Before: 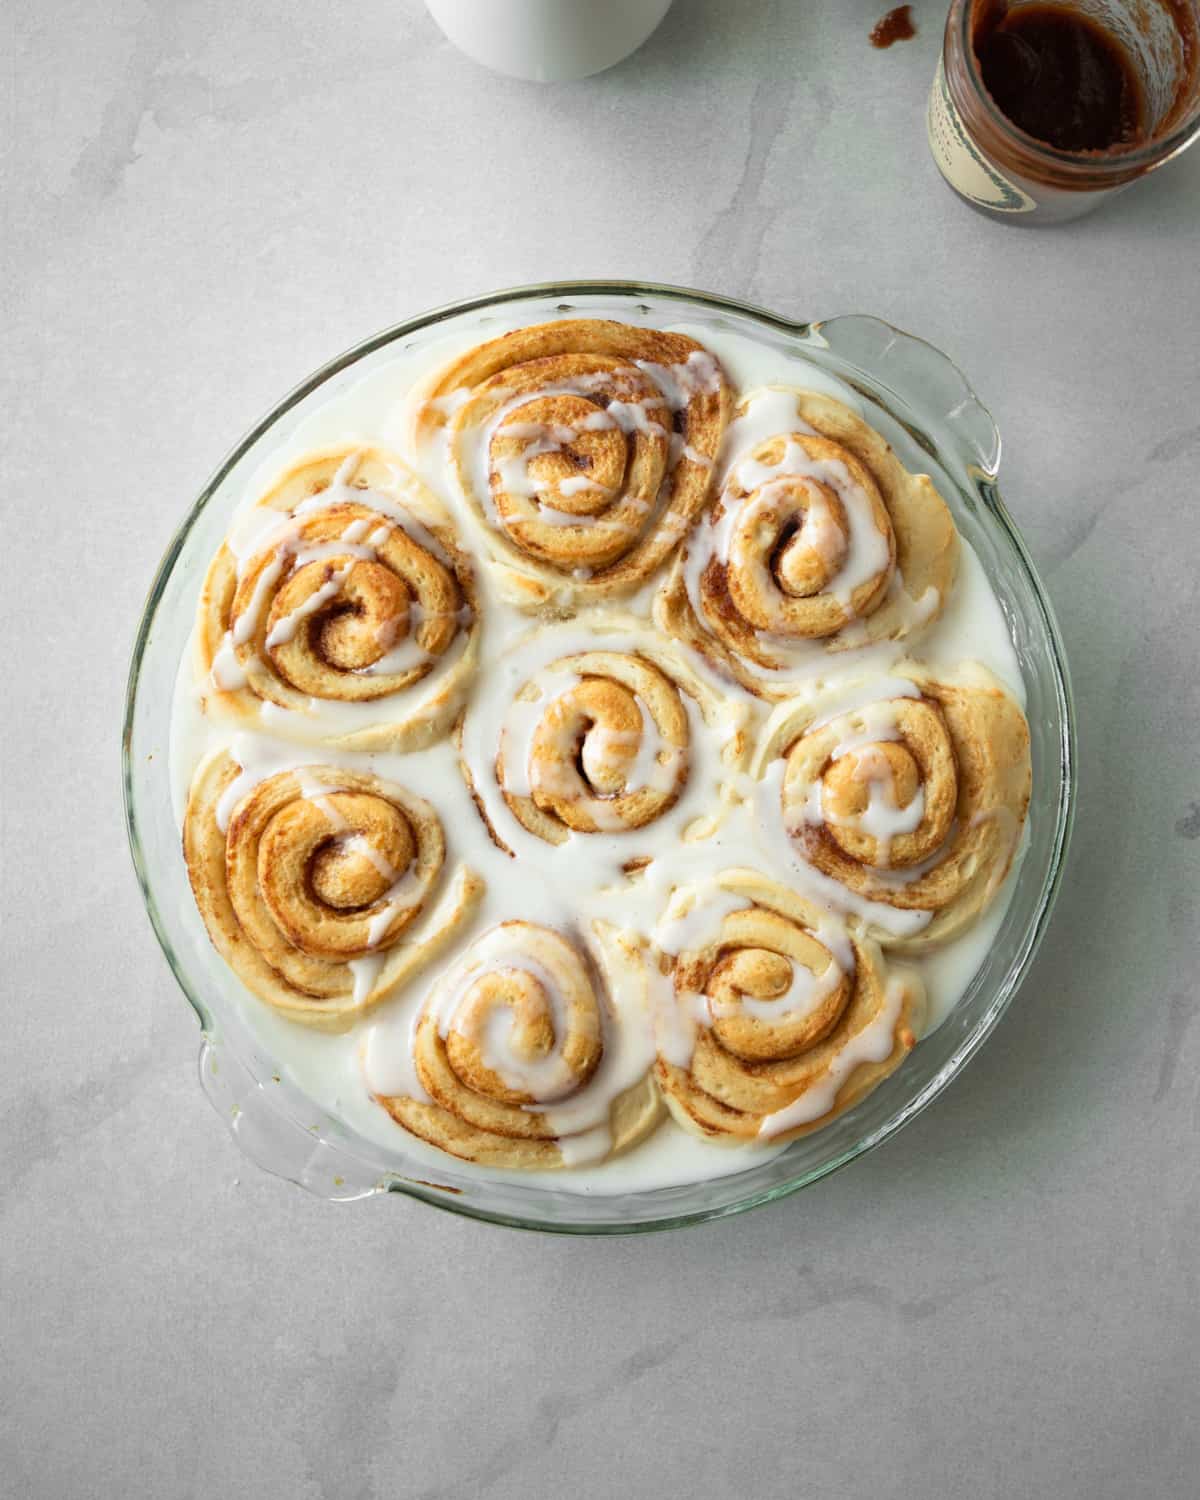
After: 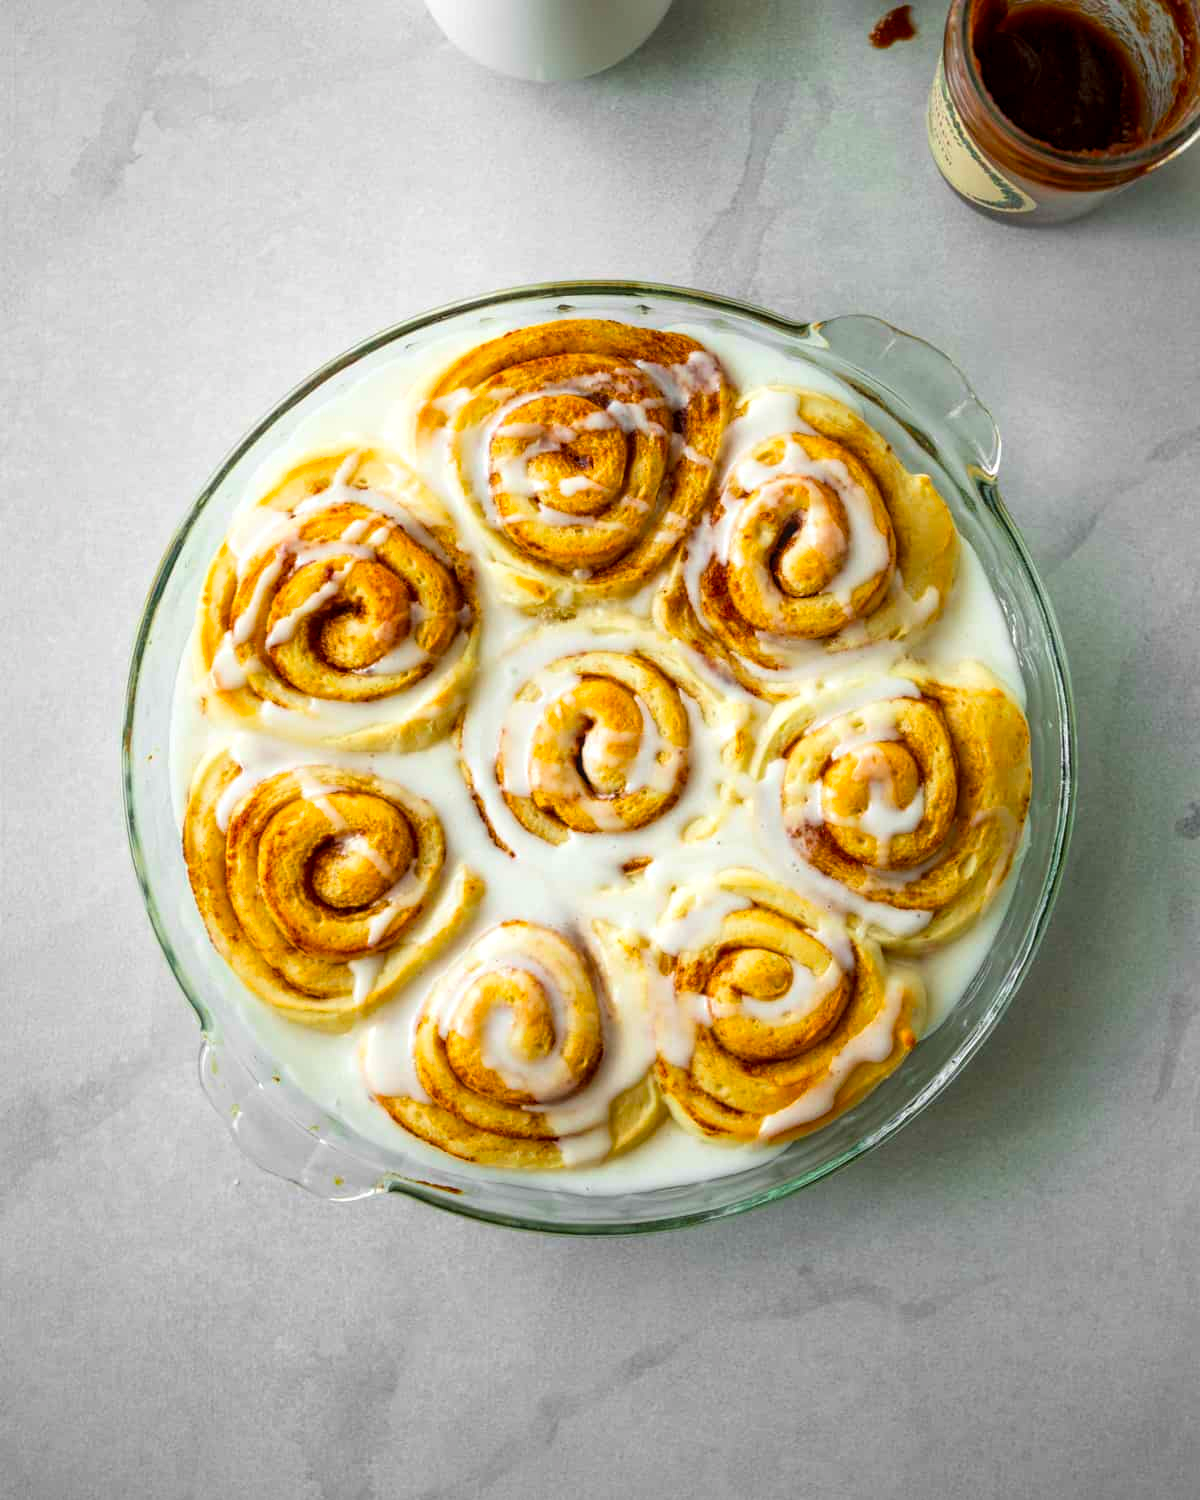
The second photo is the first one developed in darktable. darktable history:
contrast brightness saturation: contrast 0.077, saturation 0.201
color balance rgb: perceptual saturation grading › global saturation 30.823%, global vibrance 20%
local contrast: on, module defaults
